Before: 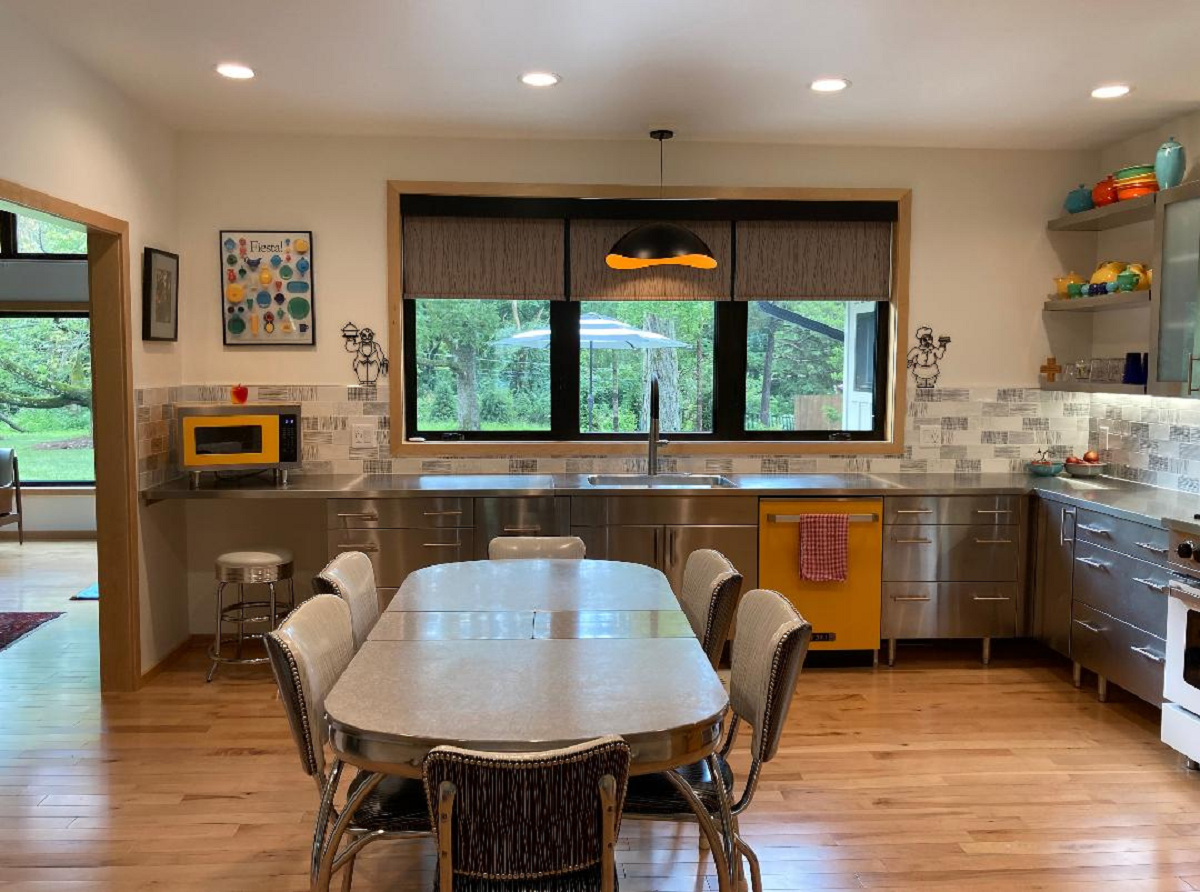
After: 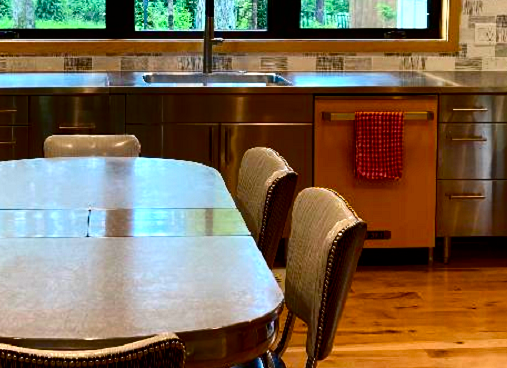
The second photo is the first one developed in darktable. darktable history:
crop: left 37.094%, top 45.143%, right 20.582%, bottom 13.587%
contrast brightness saturation: contrast 0.188, brightness -0.109, saturation 0.209
color balance rgb: perceptual saturation grading › global saturation 35.135%, perceptual saturation grading › highlights -29.828%, perceptual saturation grading › shadows 35.471%, global vibrance 25.06%, contrast 20.306%
tone equalizer: mask exposure compensation -0.507 EV
